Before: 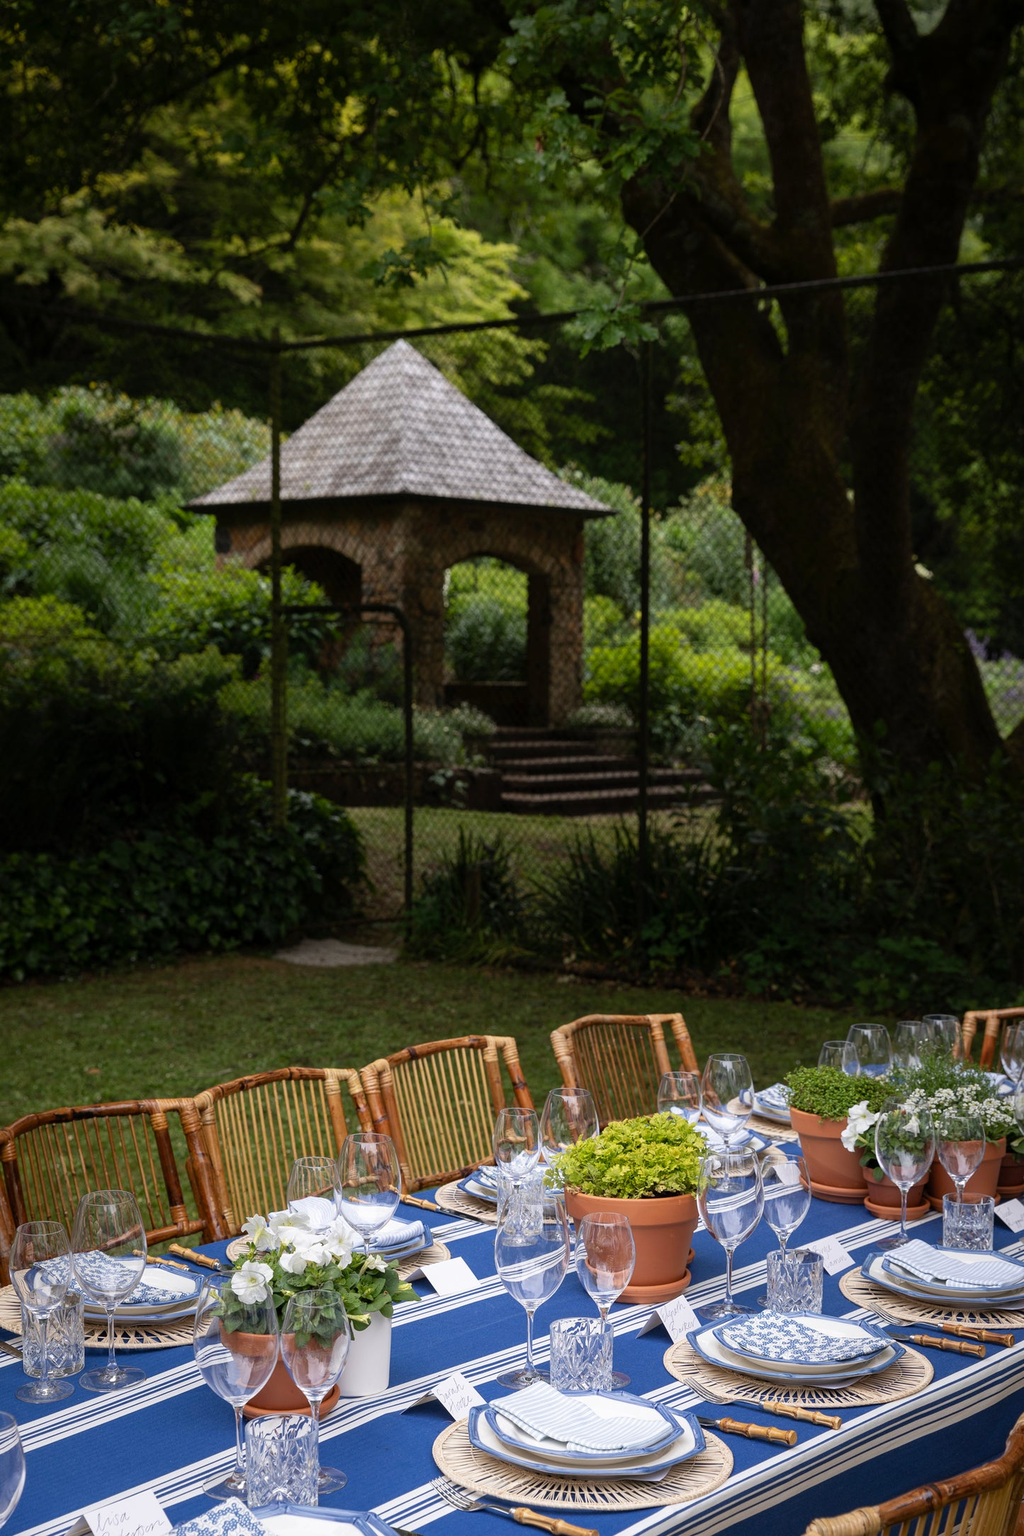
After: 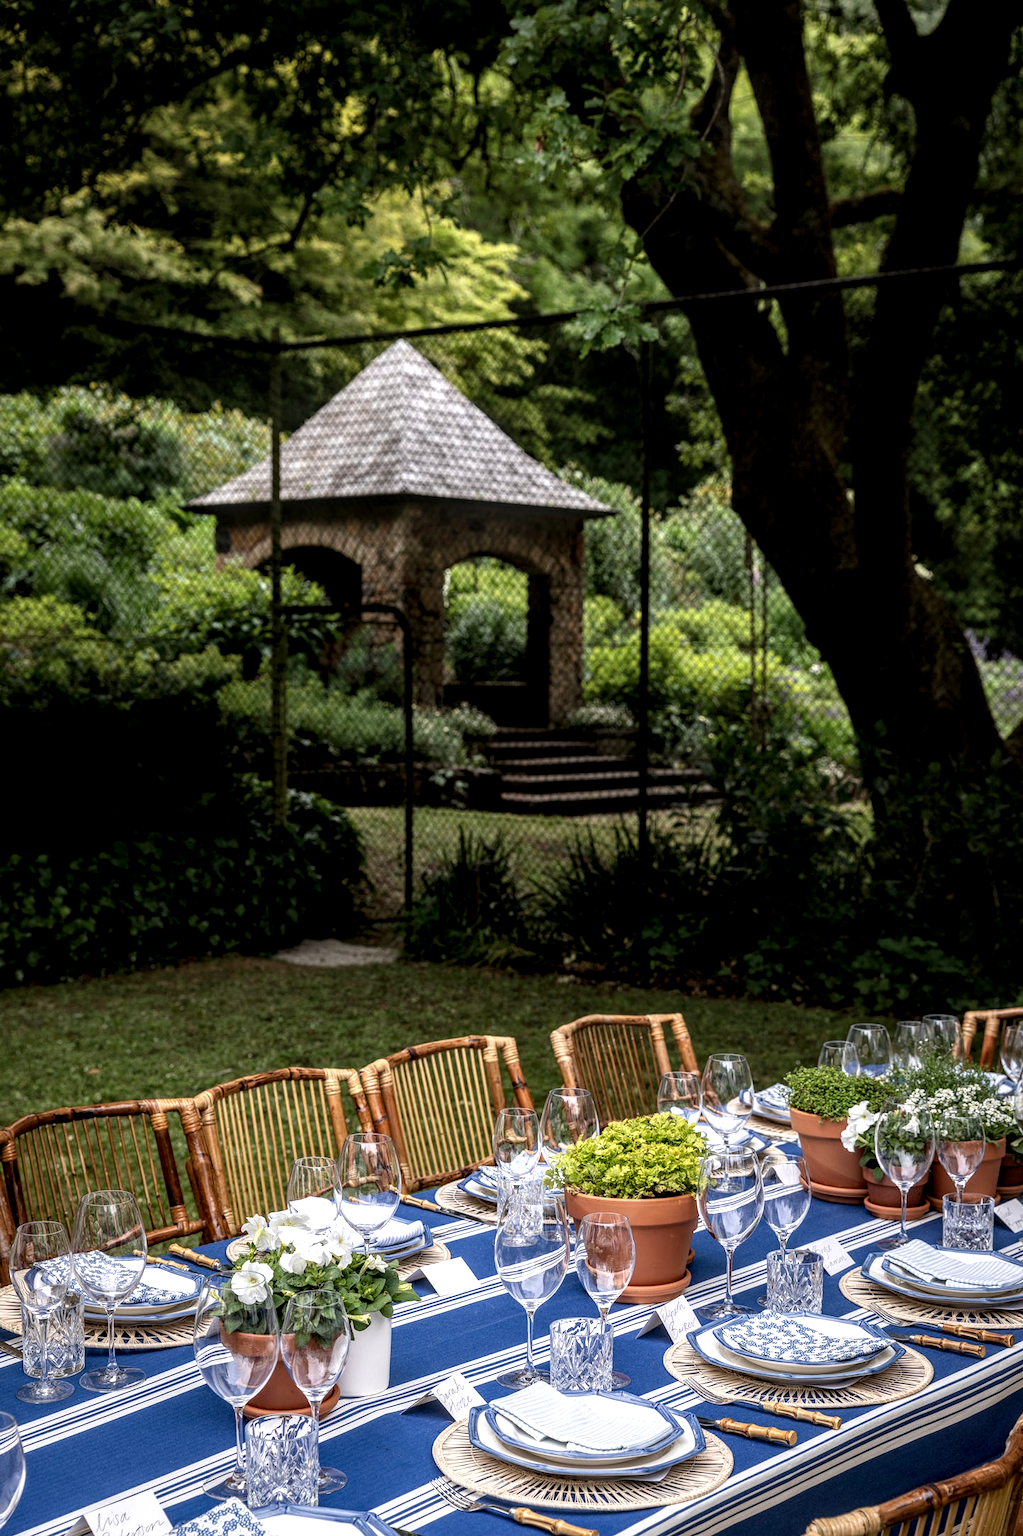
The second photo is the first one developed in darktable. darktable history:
local contrast: highlights 4%, shadows 4%, detail 181%
